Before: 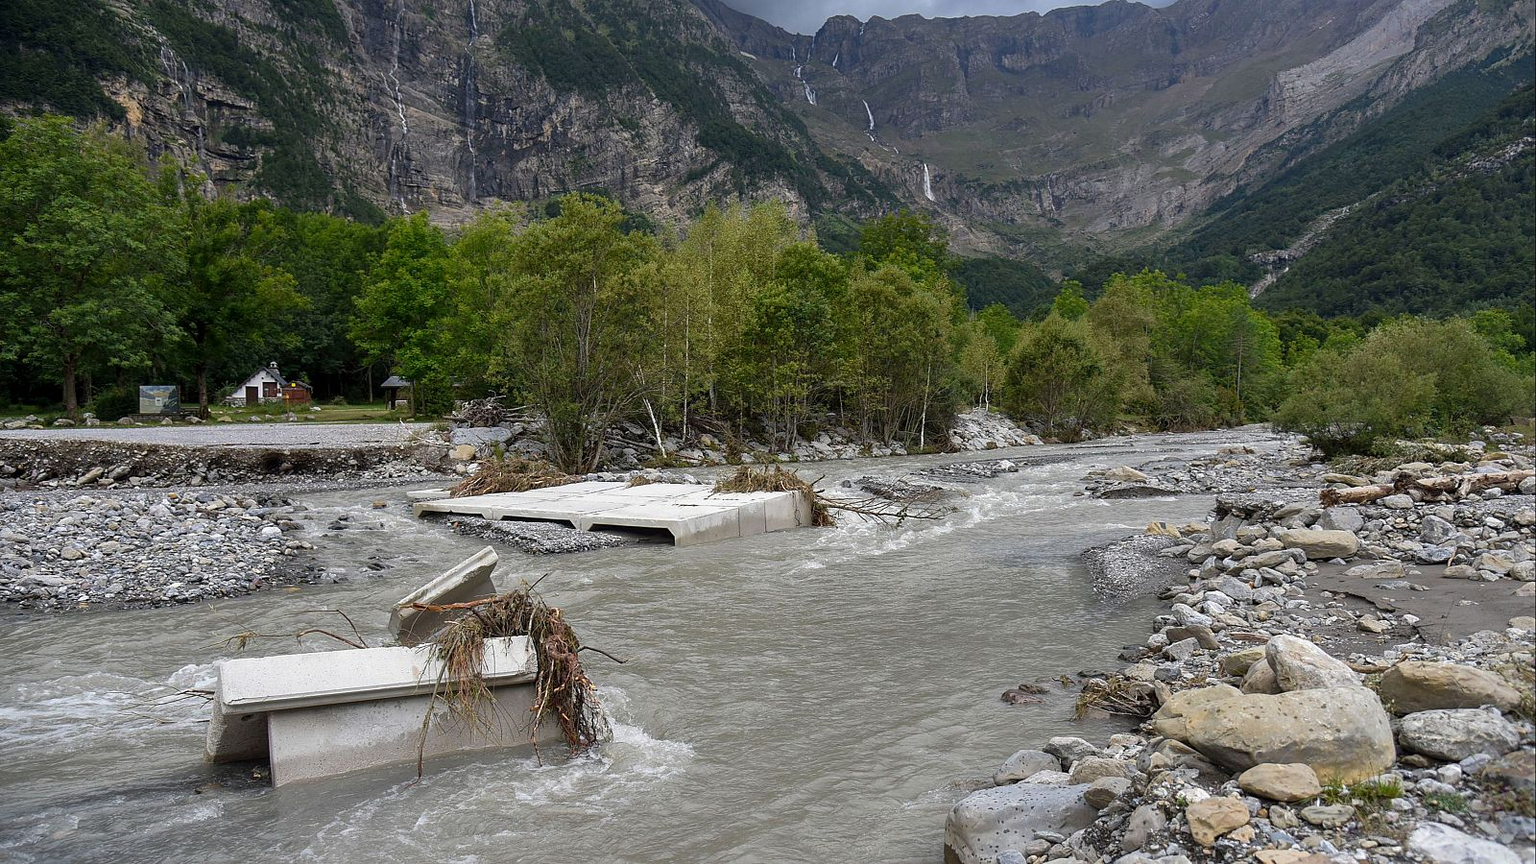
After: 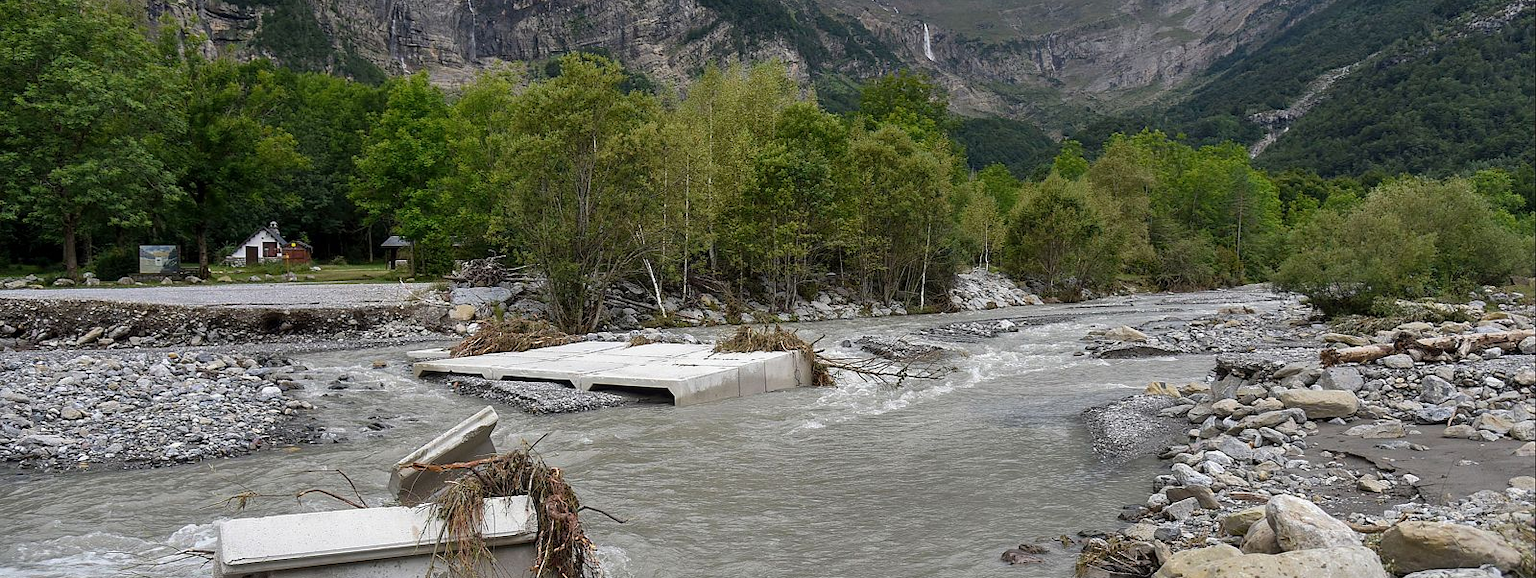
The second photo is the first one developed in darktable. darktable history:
crop: top 16.277%, bottom 16.715%
shadows and highlights: radius 125.9, shadows 30.39, highlights -31.2, low approximation 0.01, soften with gaussian
